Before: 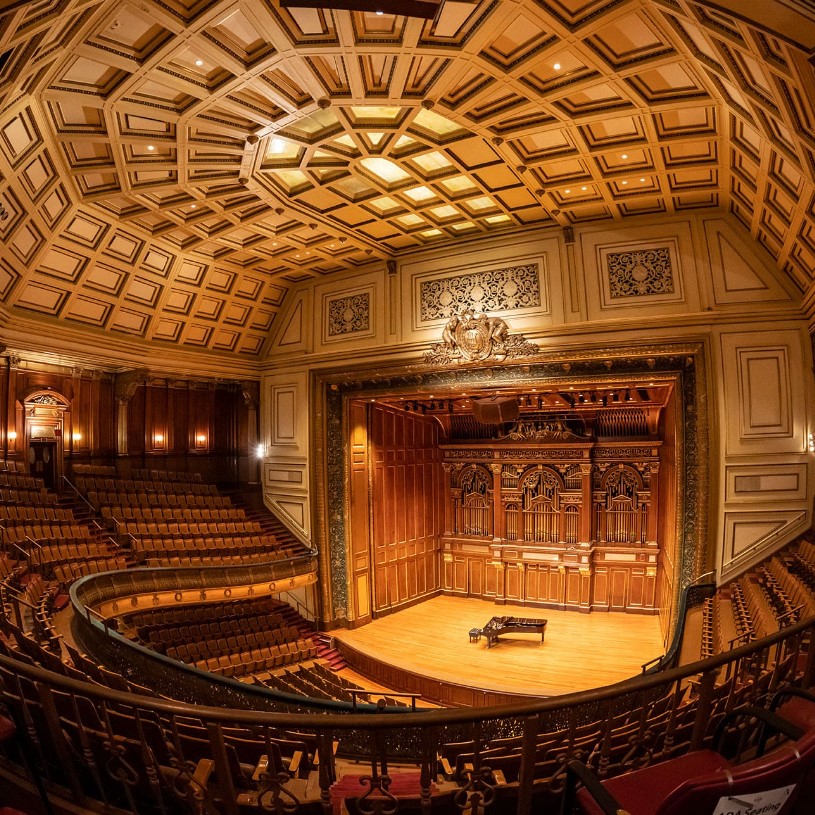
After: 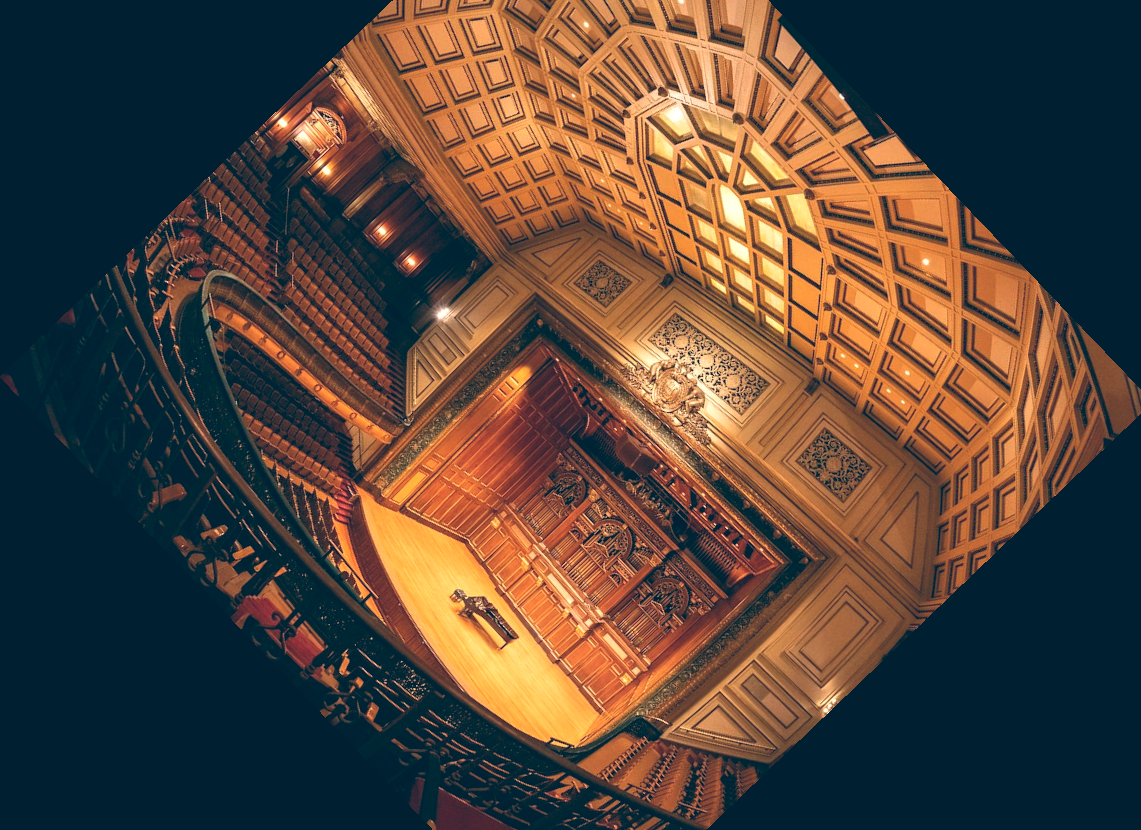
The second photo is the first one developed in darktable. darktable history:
exposure: exposure 0.2 EV, compensate highlight preservation false
color balance: lift [1.006, 0.985, 1.002, 1.015], gamma [1, 0.953, 1.008, 1.047], gain [1.076, 1.13, 1.004, 0.87]
crop and rotate: angle -46.26°, top 16.234%, right 0.912%, bottom 11.704%
